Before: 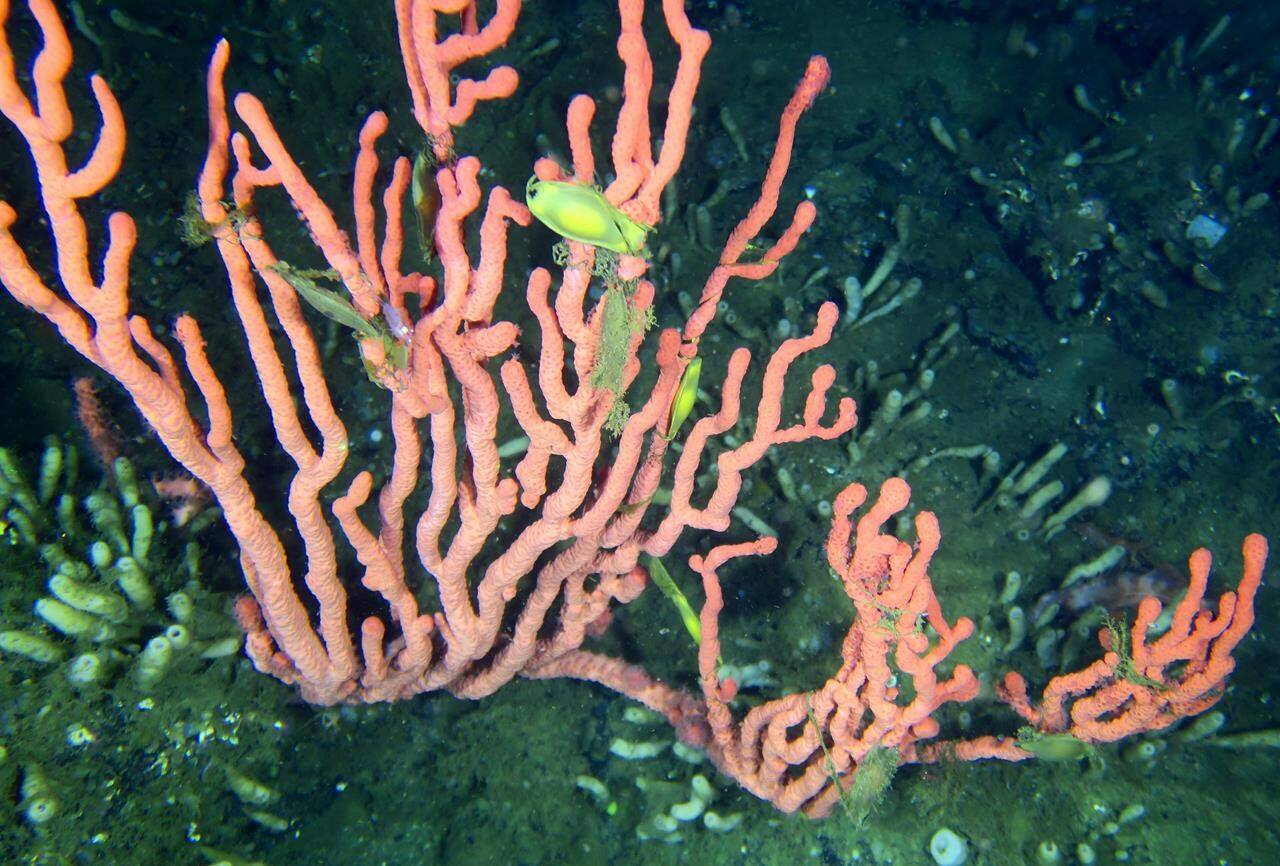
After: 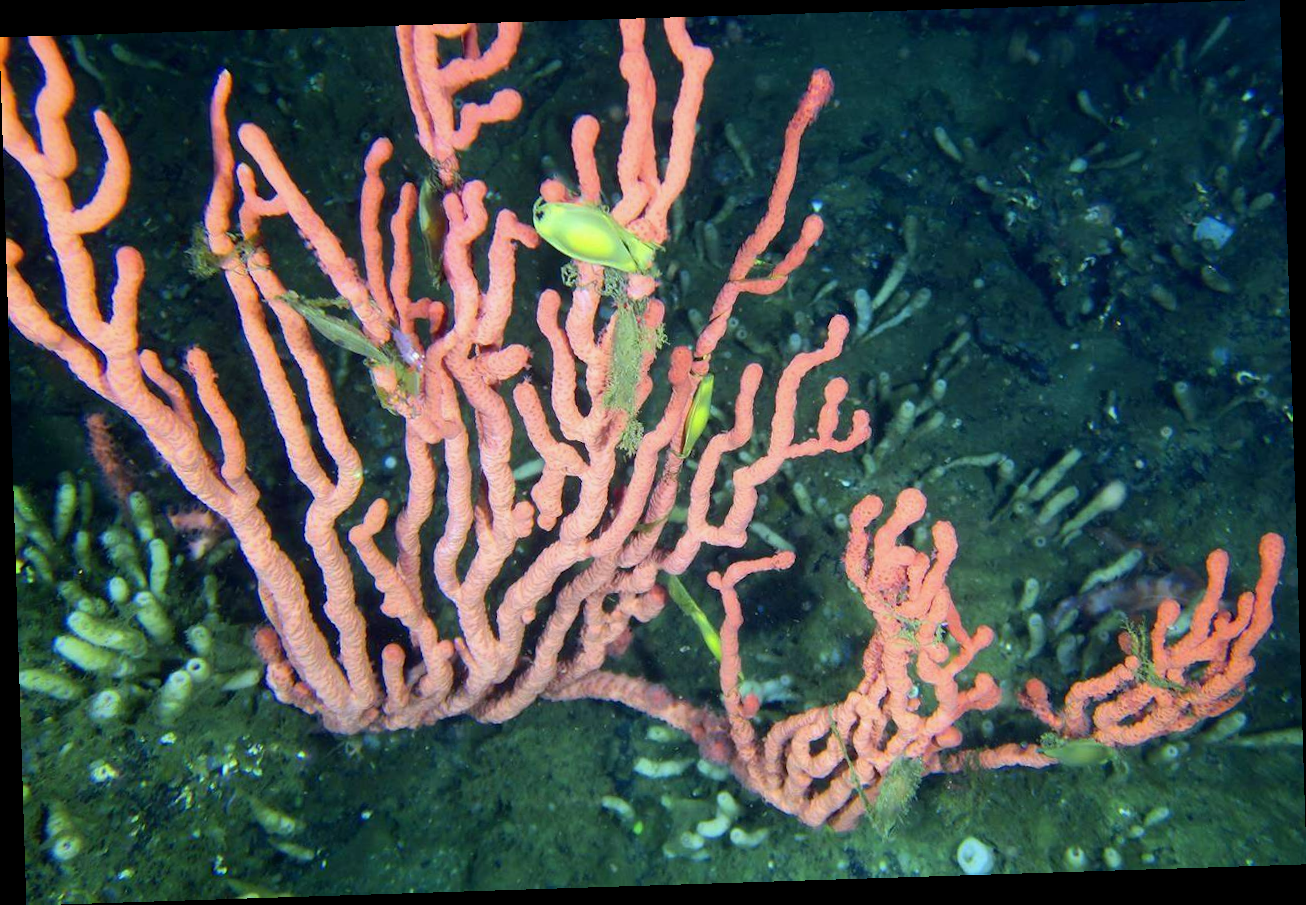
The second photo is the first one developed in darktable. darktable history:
white balance: red 0.974, blue 1.044
rotate and perspective: rotation -1.77°, lens shift (horizontal) 0.004, automatic cropping off
